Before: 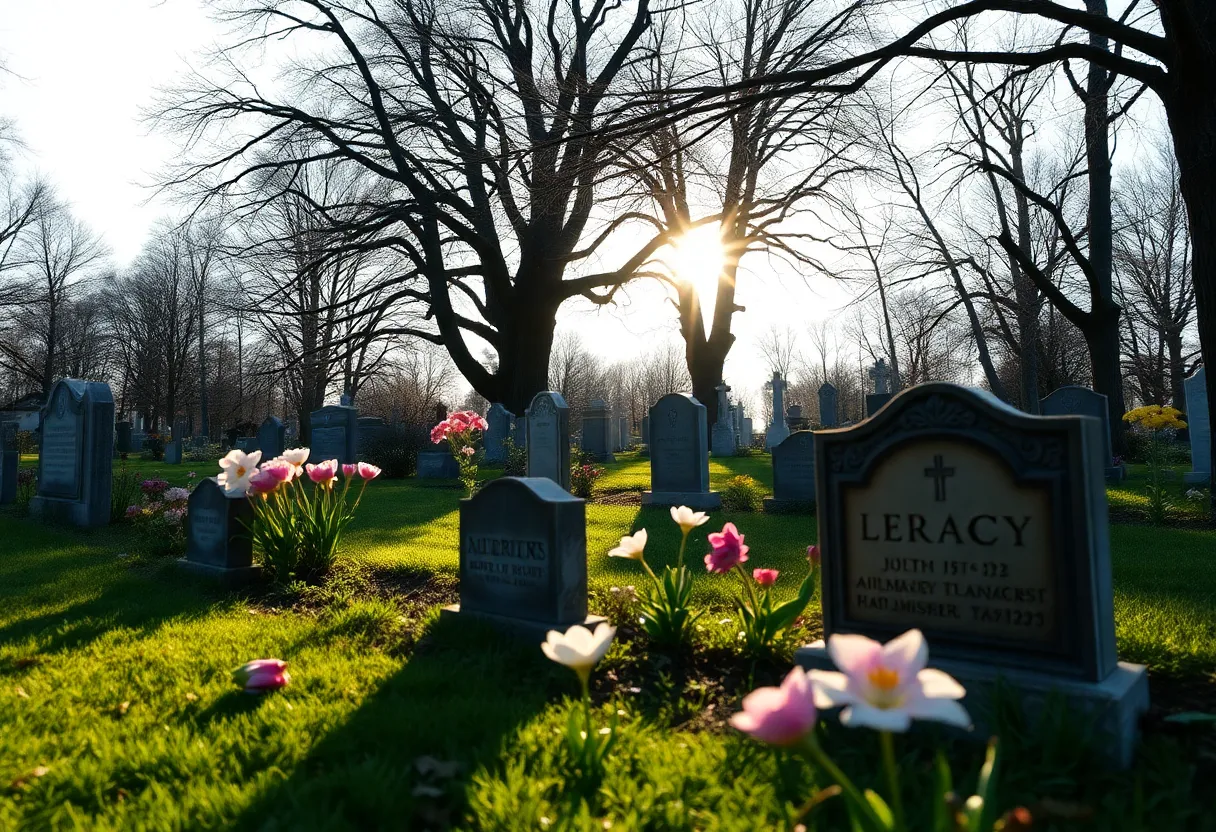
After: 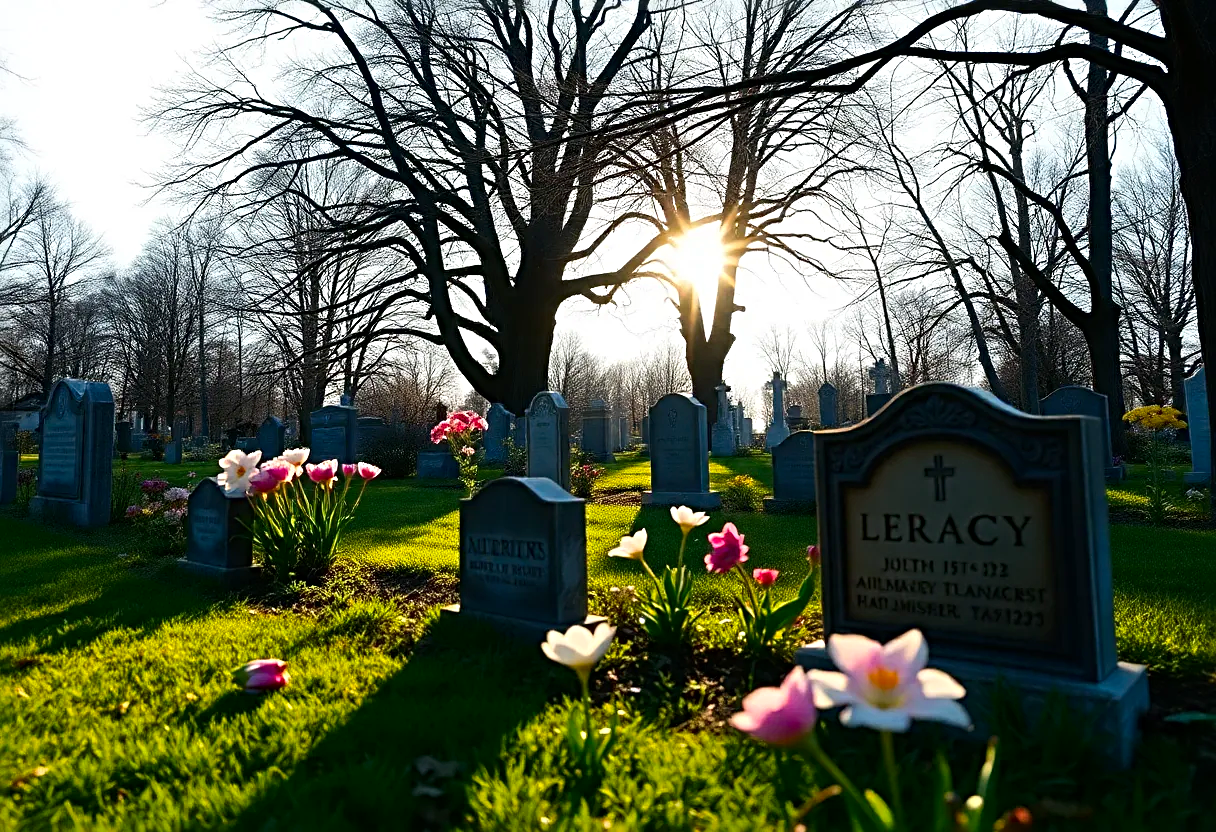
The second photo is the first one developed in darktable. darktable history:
contrast brightness saturation: contrast 0.093, saturation 0.282
sharpen: radius 3.973
